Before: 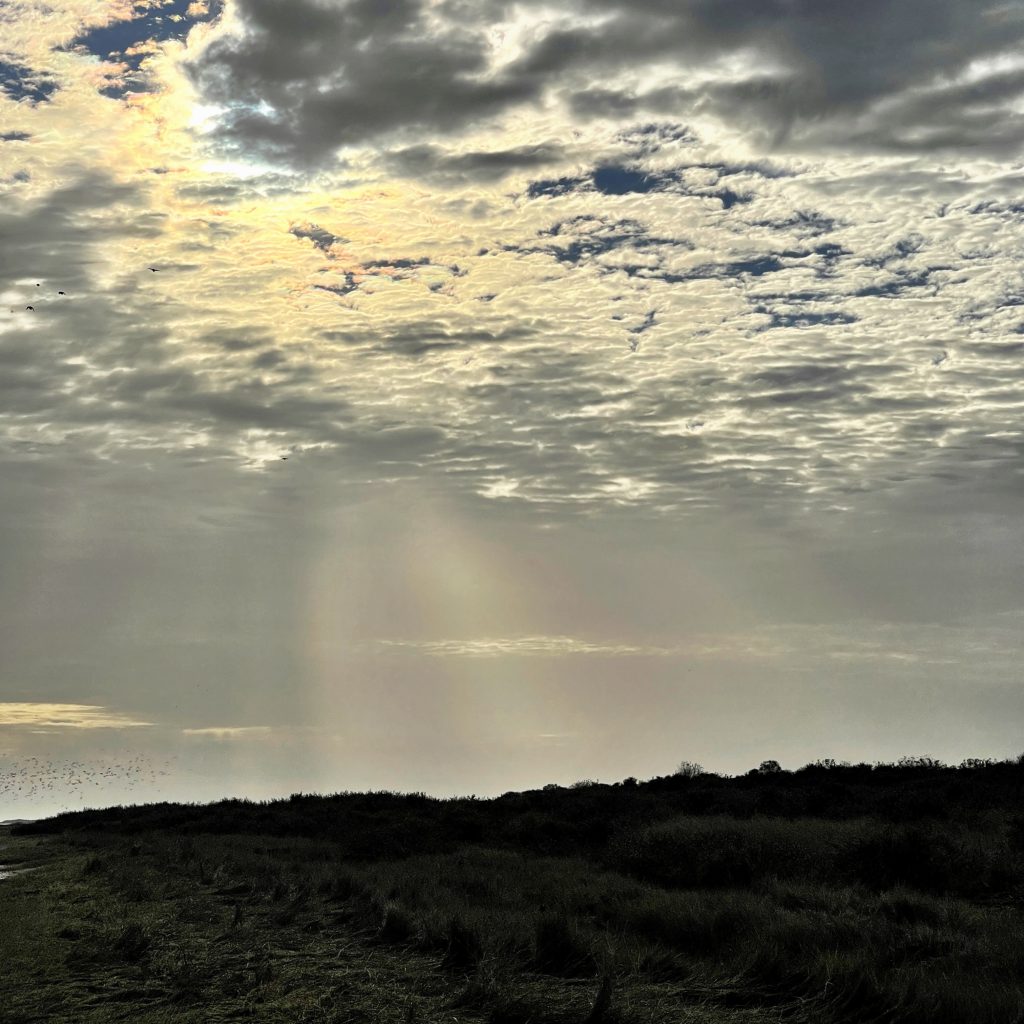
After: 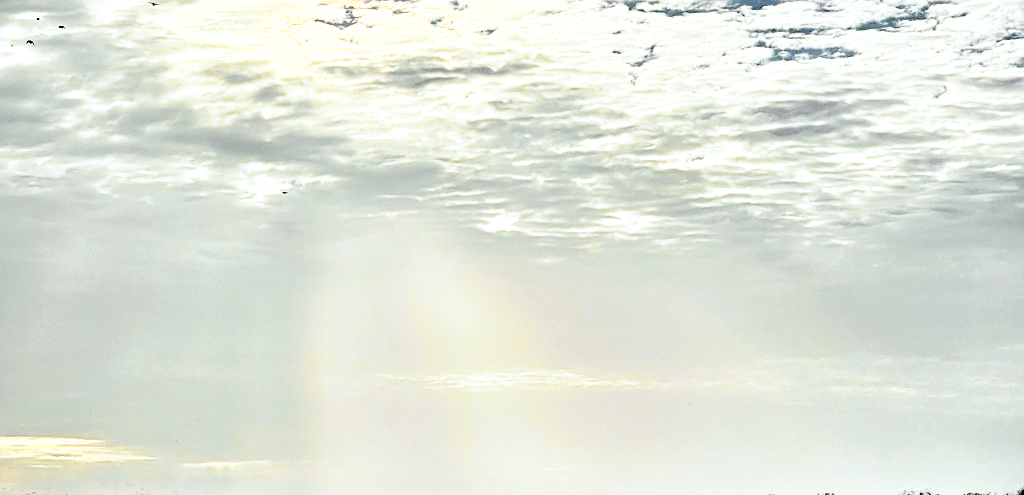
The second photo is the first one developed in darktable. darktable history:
sharpen: on, module defaults
exposure: black level correction 0.001, exposure 0.5 EV, compensate exposure bias true, compensate highlight preservation false
tone curve: curves: ch0 [(0, 0) (0.081, 0.044) (0.185, 0.13) (0.283, 0.238) (0.416, 0.449) (0.495, 0.524) (0.686, 0.743) (0.826, 0.865) (0.978, 0.988)]; ch1 [(0, 0) (0.147, 0.166) (0.321, 0.362) (0.371, 0.402) (0.423, 0.442) (0.479, 0.472) (0.505, 0.497) (0.521, 0.506) (0.551, 0.537) (0.586, 0.574) (0.625, 0.618) (0.68, 0.681) (1, 1)]; ch2 [(0, 0) (0.346, 0.362) (0.404, 0.427) (0.502, 0.495) (0.531, 0.513) (0.547, 0.533) (0.582, 0.596) (0.629, 0.631) (0.717, 0.678) (1, 1)], color space Lab, independent channels, preserve colors none
vignetting: fall-off start 100%, fall-off radius 71%, brightness -0.434, saturation -0.2, width/height ratio 1.178, dithering 8-bit output, unbound false
crop and rotate: top 26.056%, bottom 25.543%
base curve: curves: ch0 [(0, 0) (0.028, 0.03) (0.121, 0.232) (0.46, 0.748) (0.859, 0.968) (1, 1)], preserve colors none
